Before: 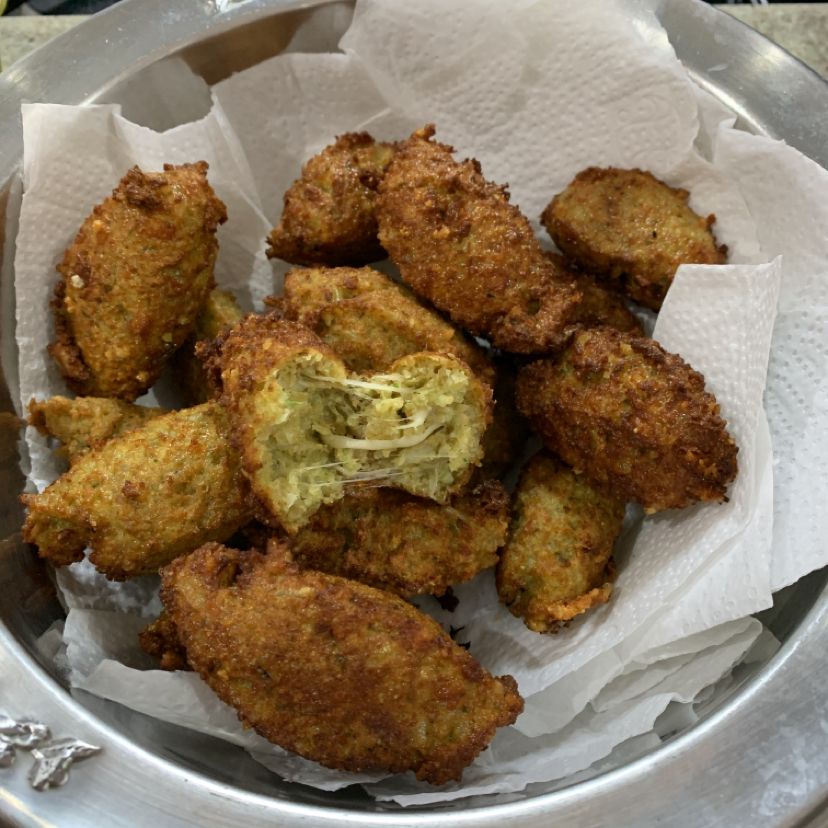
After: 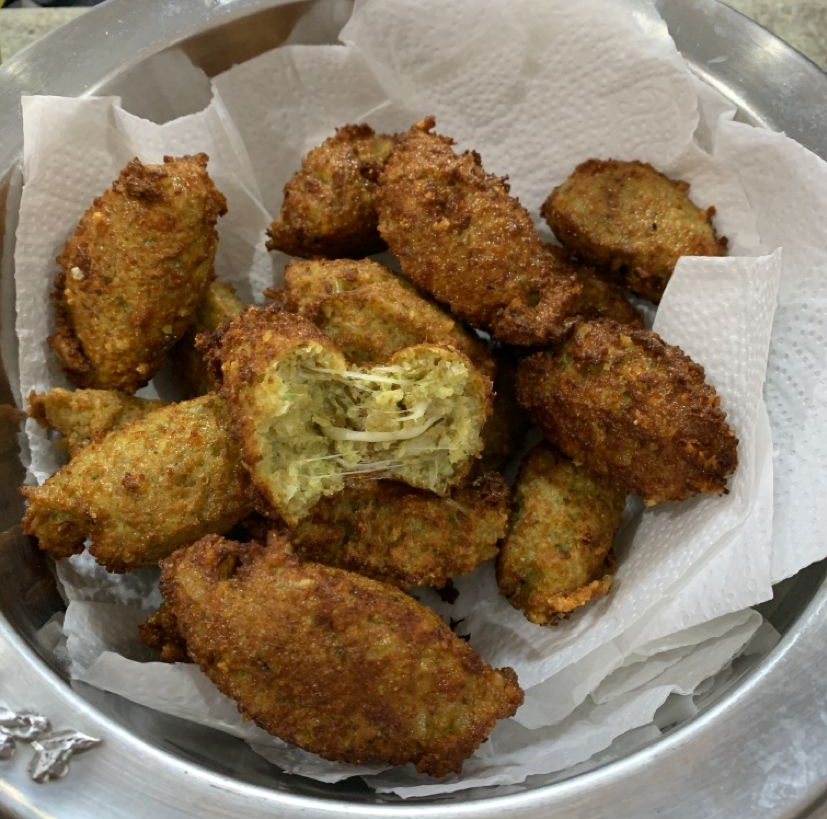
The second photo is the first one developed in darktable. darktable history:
crop: top 1.049%, right 0.001%
exposure: compensate highlight preservation false
